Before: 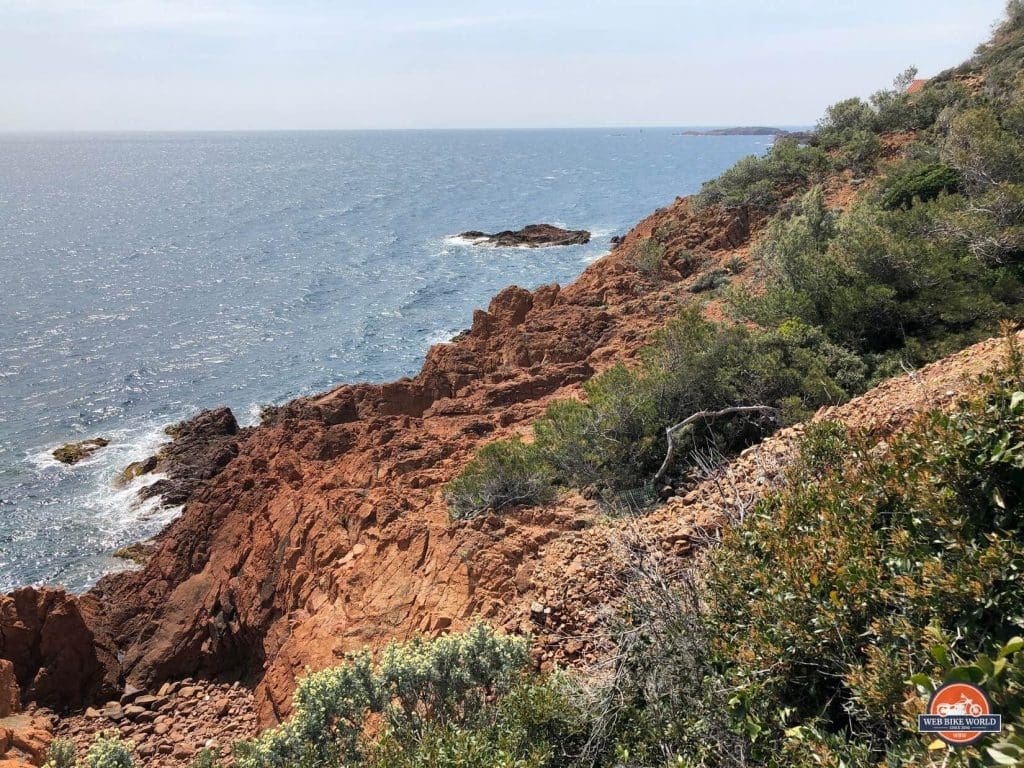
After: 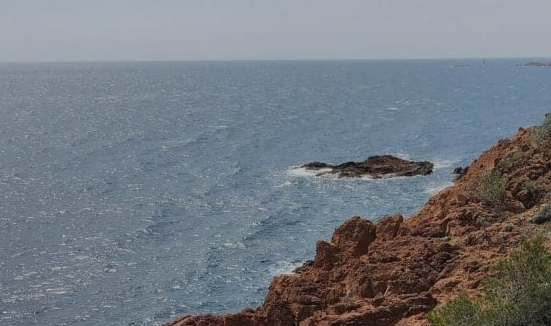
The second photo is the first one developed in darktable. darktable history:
crop: left 15.345%, top 9.075%, right 30.773%, bottom 48.375%
exposure: exposure -0.922 EV, compensate exposure bias true, compensate highlight preservation false
